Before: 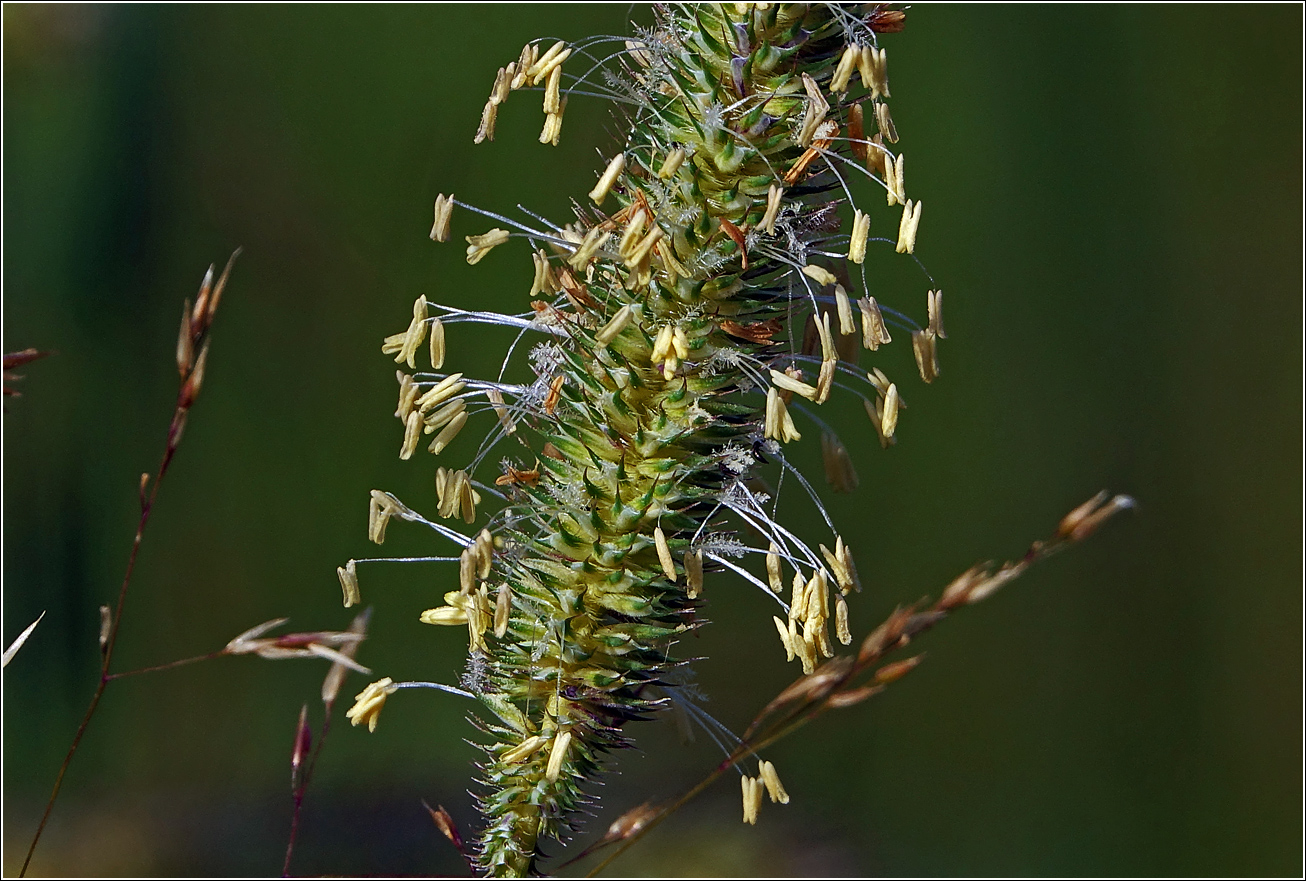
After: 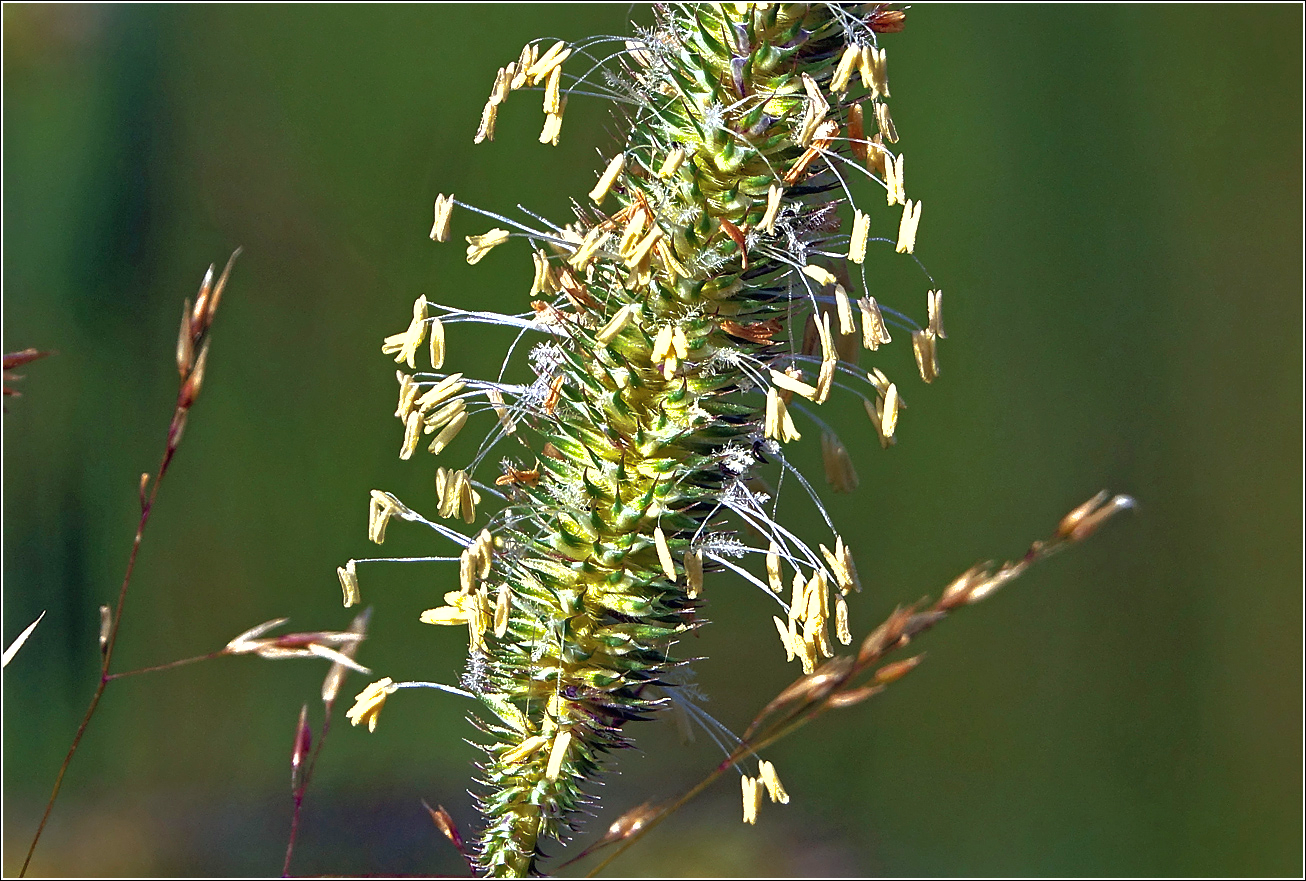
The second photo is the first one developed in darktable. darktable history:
shadows and highlights: on, module defaults
exposure: black level correction 0, exposure 1.625 EV, compensate exposure bias true, compensate highlight preservation false
rgb curve: curves: ch0 [(0, 0) (0.415, 0.237) (1, 1)]
